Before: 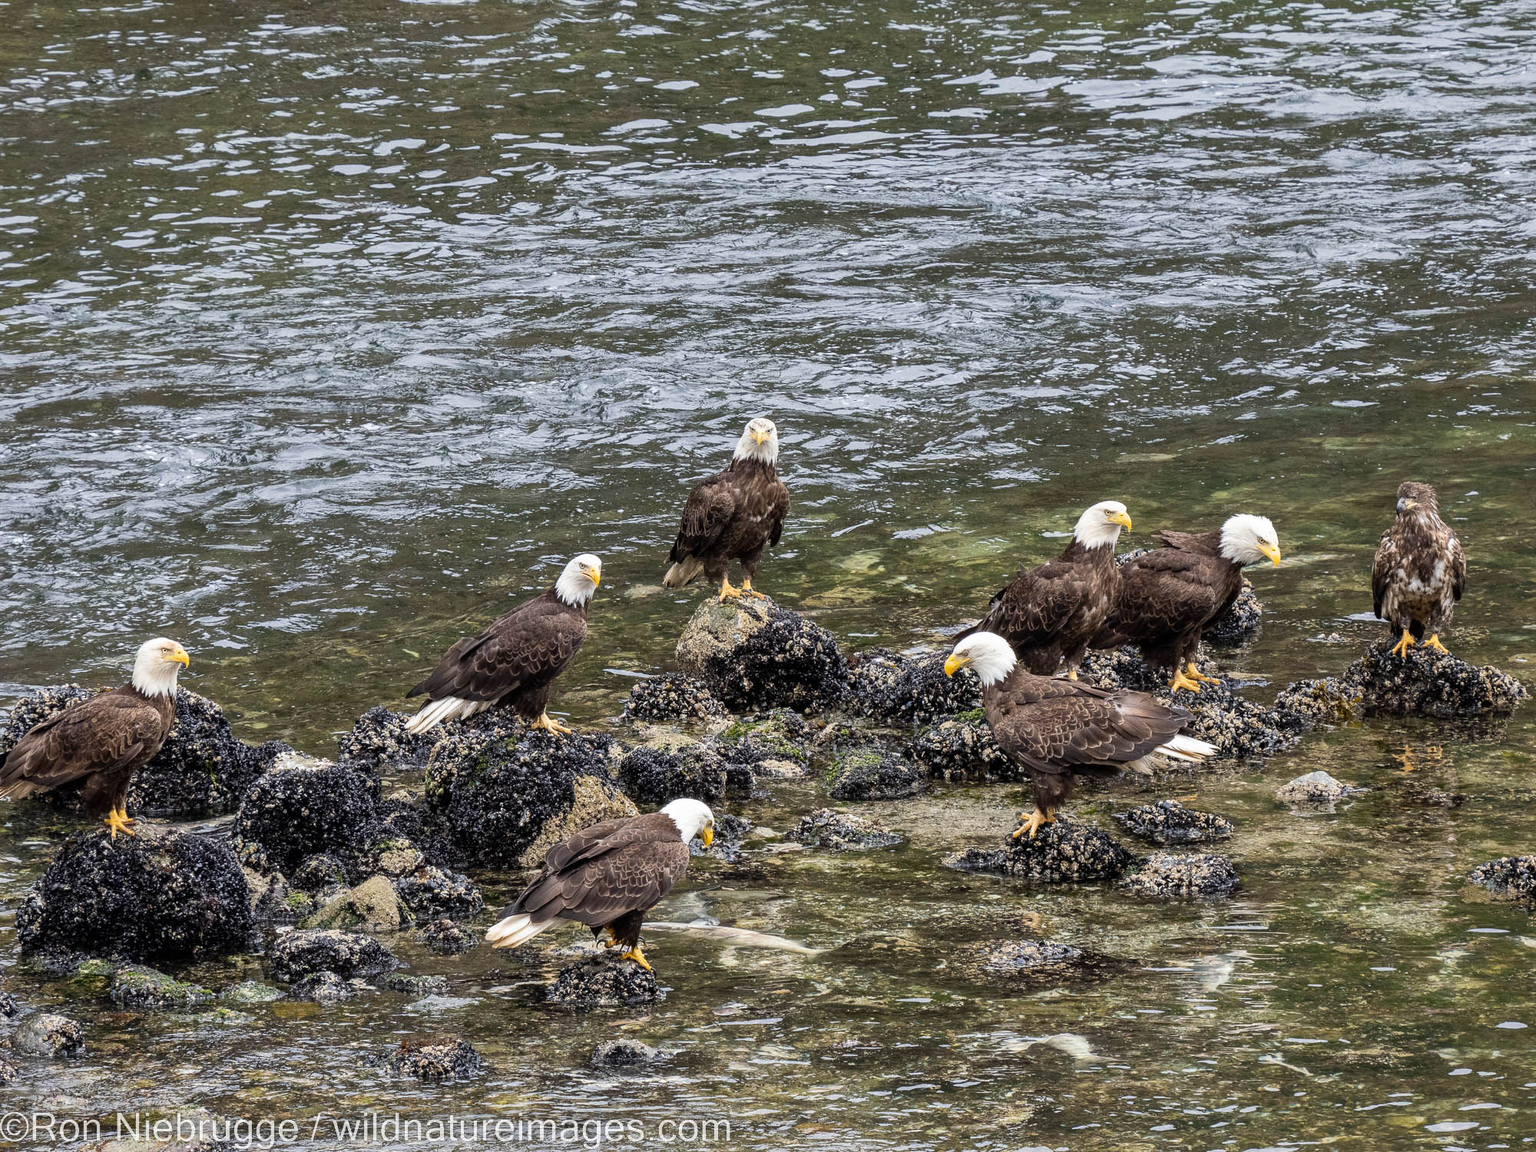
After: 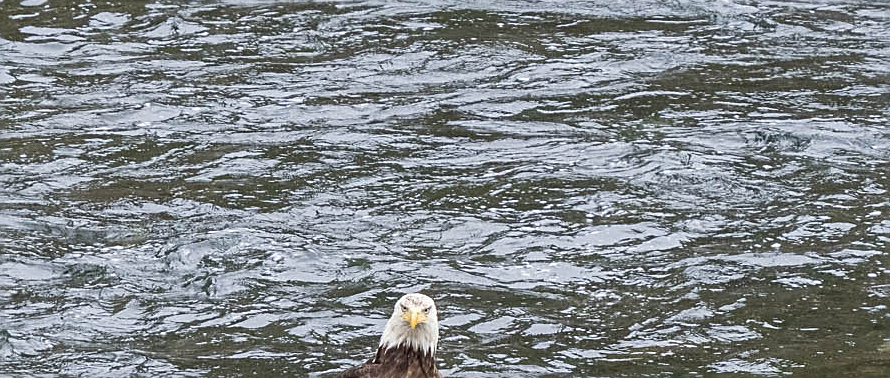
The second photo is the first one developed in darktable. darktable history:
exposure: compensate exposure bias true, compensate highlight preservation false
crop: left 28.767%, top 16.786%, right 26.686%, bottom 57.99%
sharpen: on, module defaults
contrast equalizer: octaves 7, y [[0.5 ×6], [0.5 ×6], [0.5, 0.5, 0.501, 0.545, 0.707, 0.863], [0 ×6], [0 ×6]]
shadows and highlights: shadows 25.06, highlights -23.26
